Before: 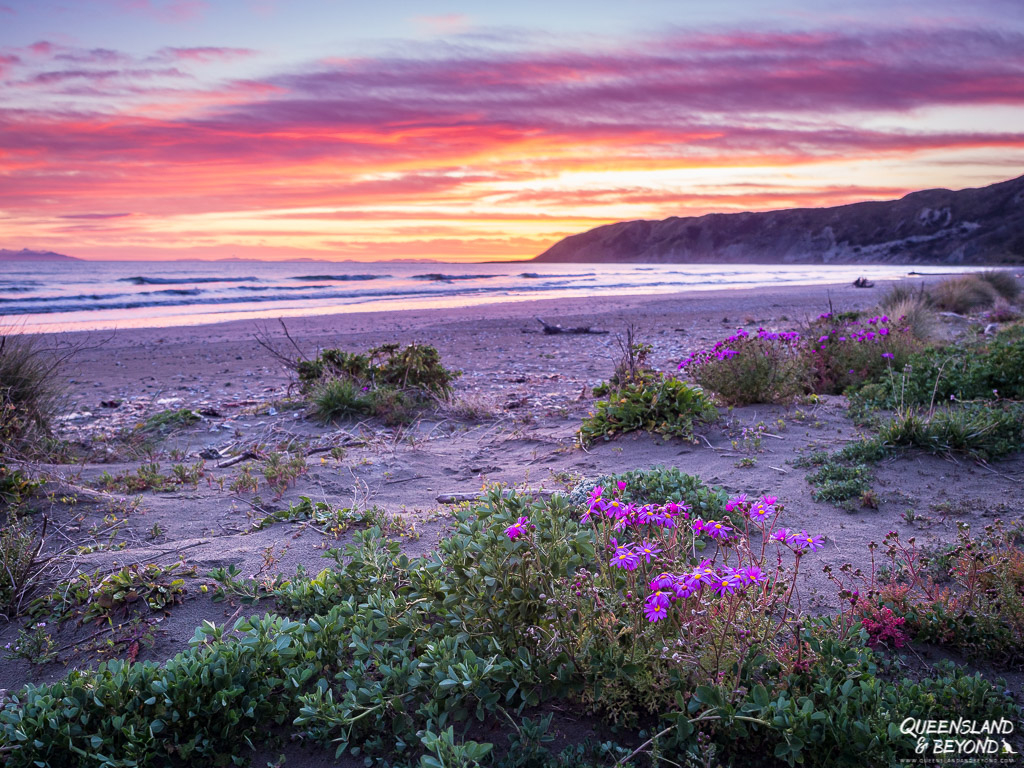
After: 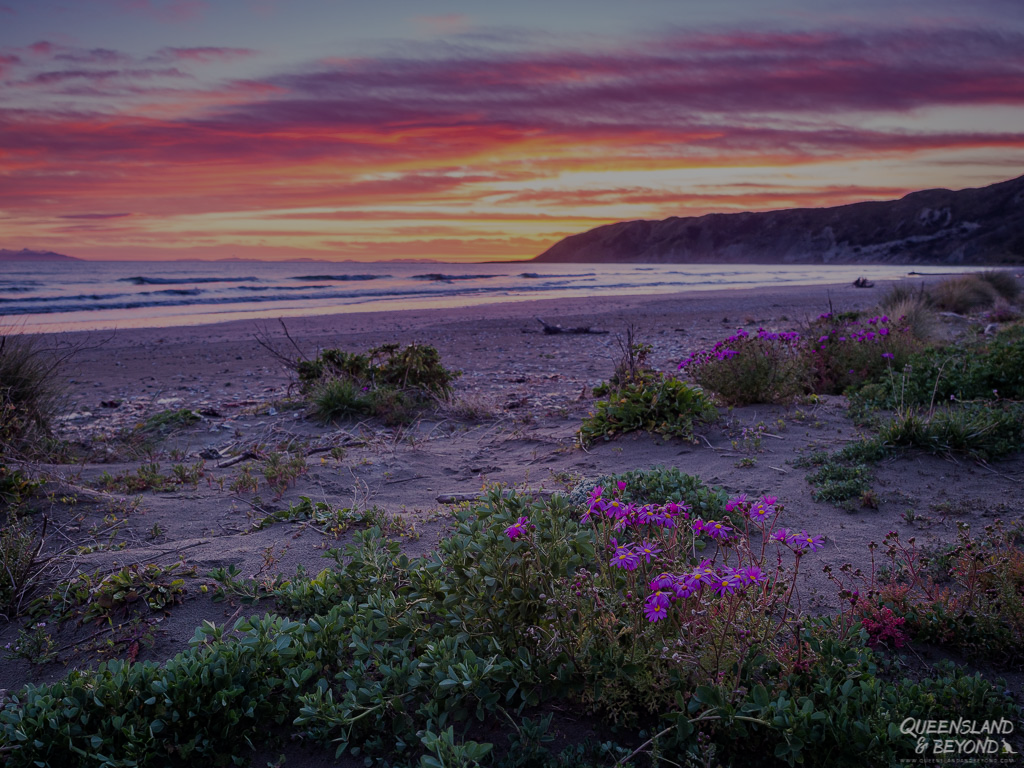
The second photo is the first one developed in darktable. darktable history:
exposure: exposure -1.47 EV, compensate highlight preservation false
